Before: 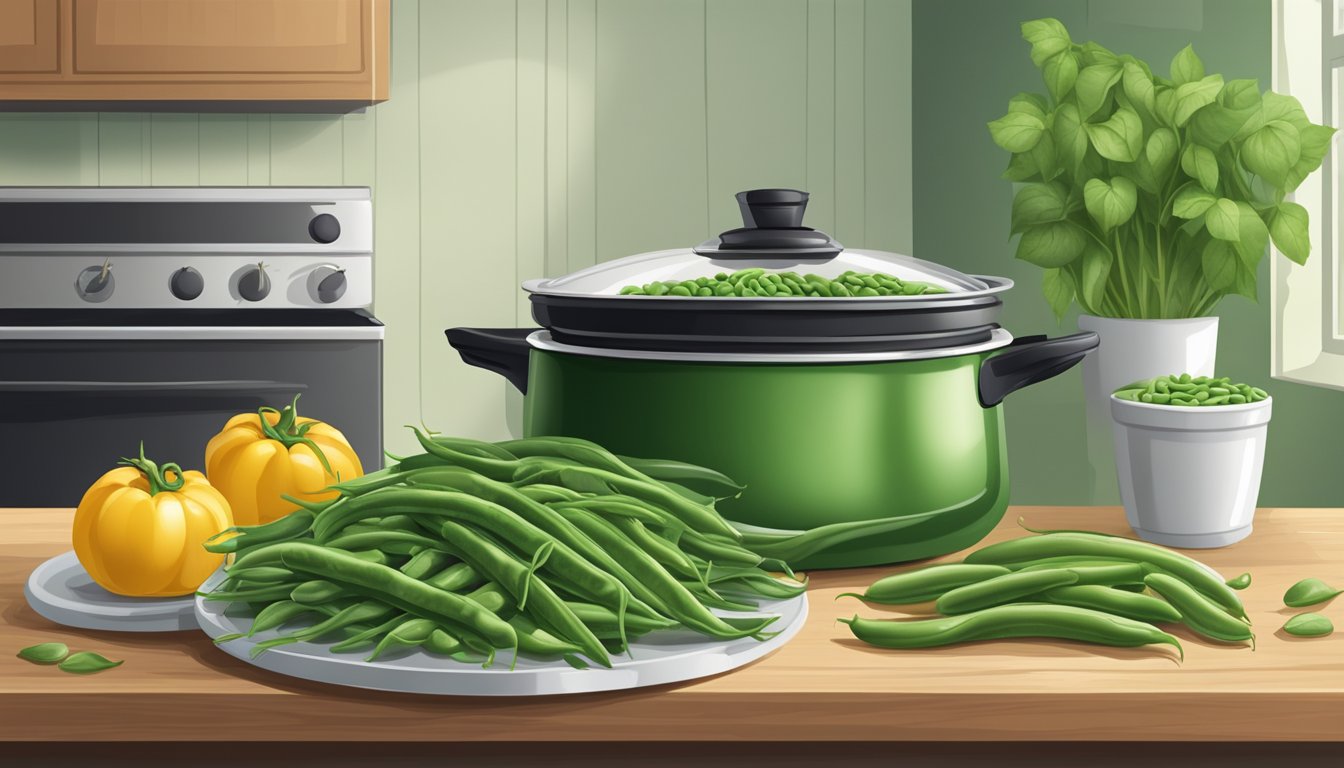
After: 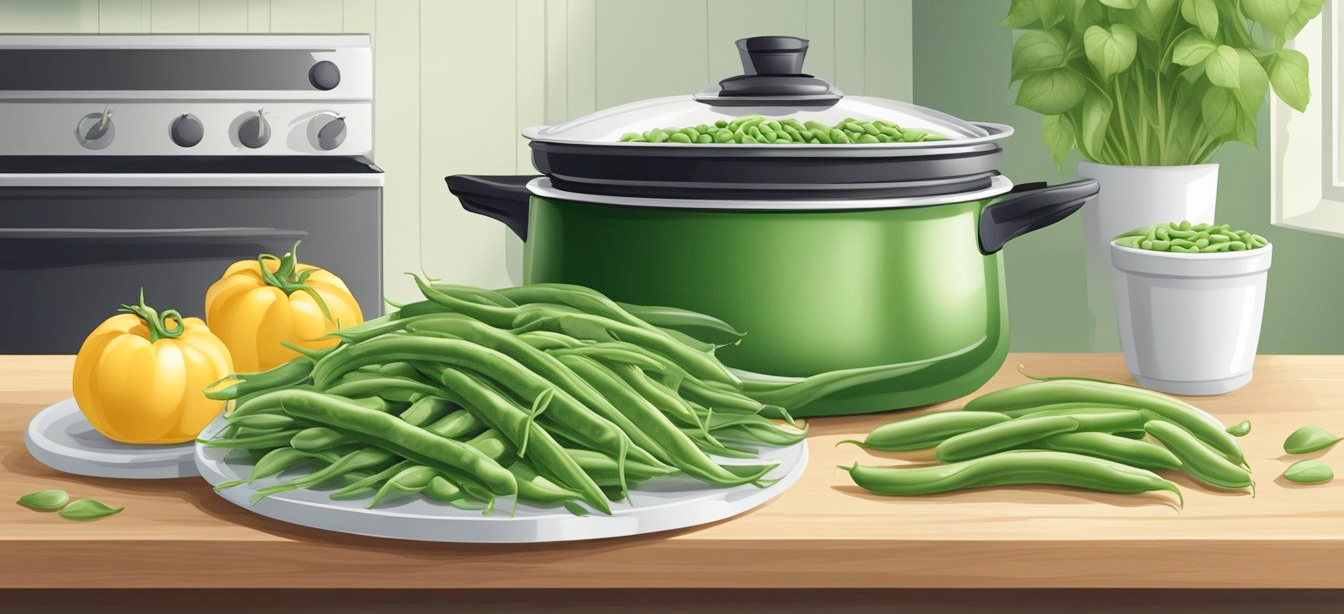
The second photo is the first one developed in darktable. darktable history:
tone curve: curves: ch0 [(0, 0) (0.003, 0.004) (0.011, 0.015) (0.025, 0.033) (0.044, 0.058) (0.069, 0.091) (0.1, 0.131) (0.136, 0.179) (0.177, 0.233) (0.224, 0.296) (0.277, 0.364) (0.335, 0.434) (0.399, 0.511) (0.468, 0.584) (0.543, 0.656) (0.623, 0.729) (0.709, 0.799) (0.801, 0.874) (0.898, 0.936) (1, 1)], preserve colors none
crop and rotate: top 19.998%
